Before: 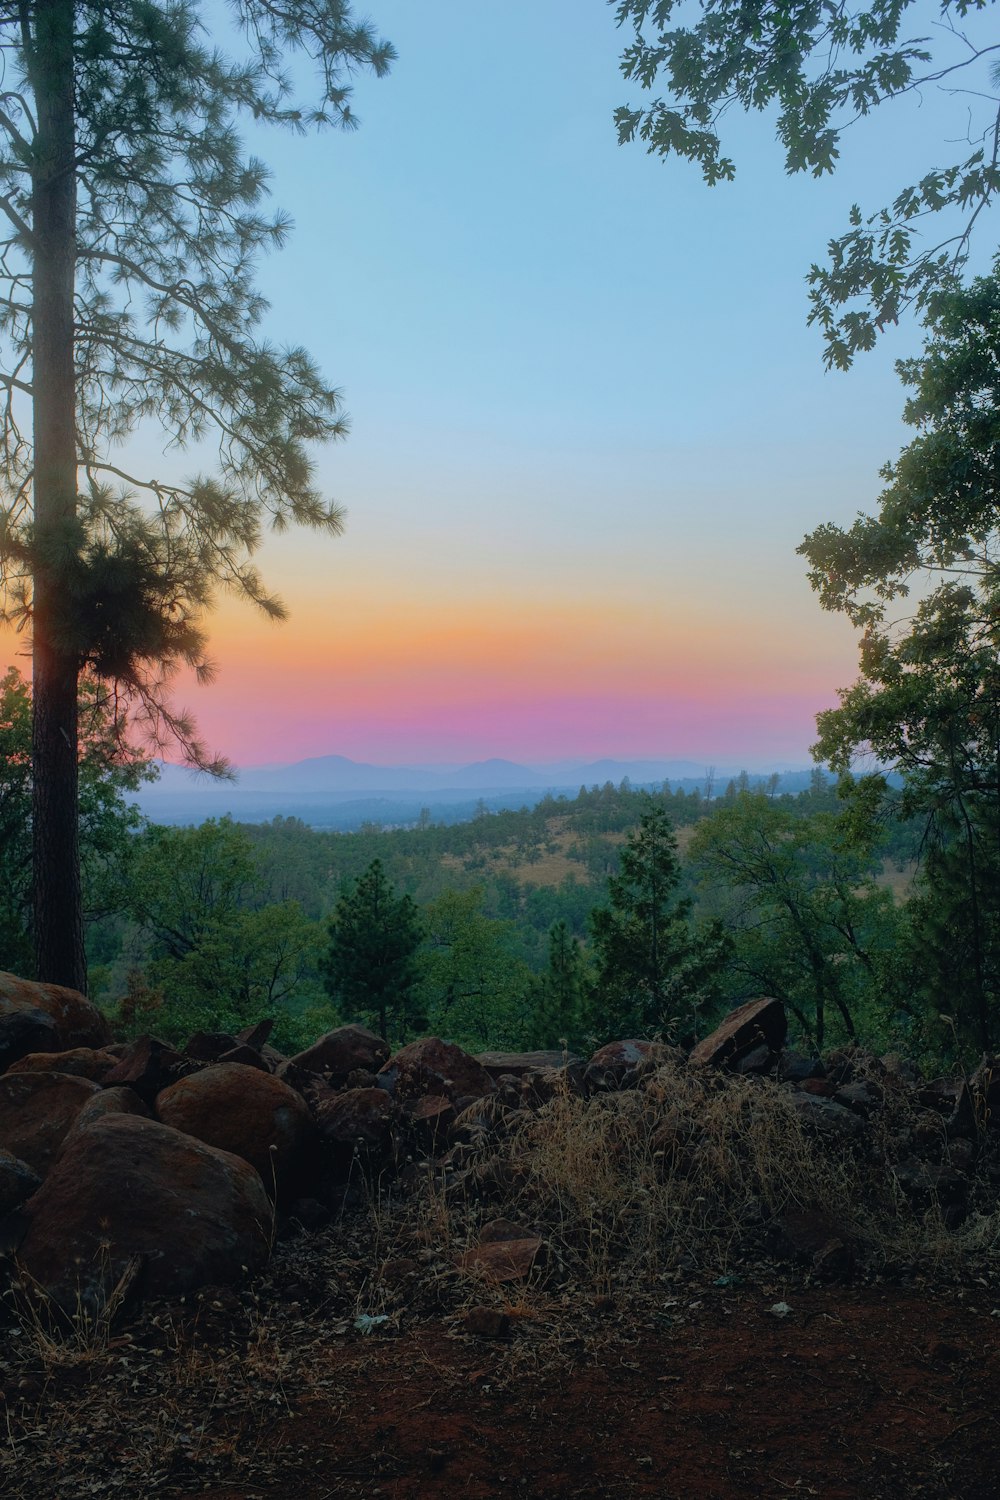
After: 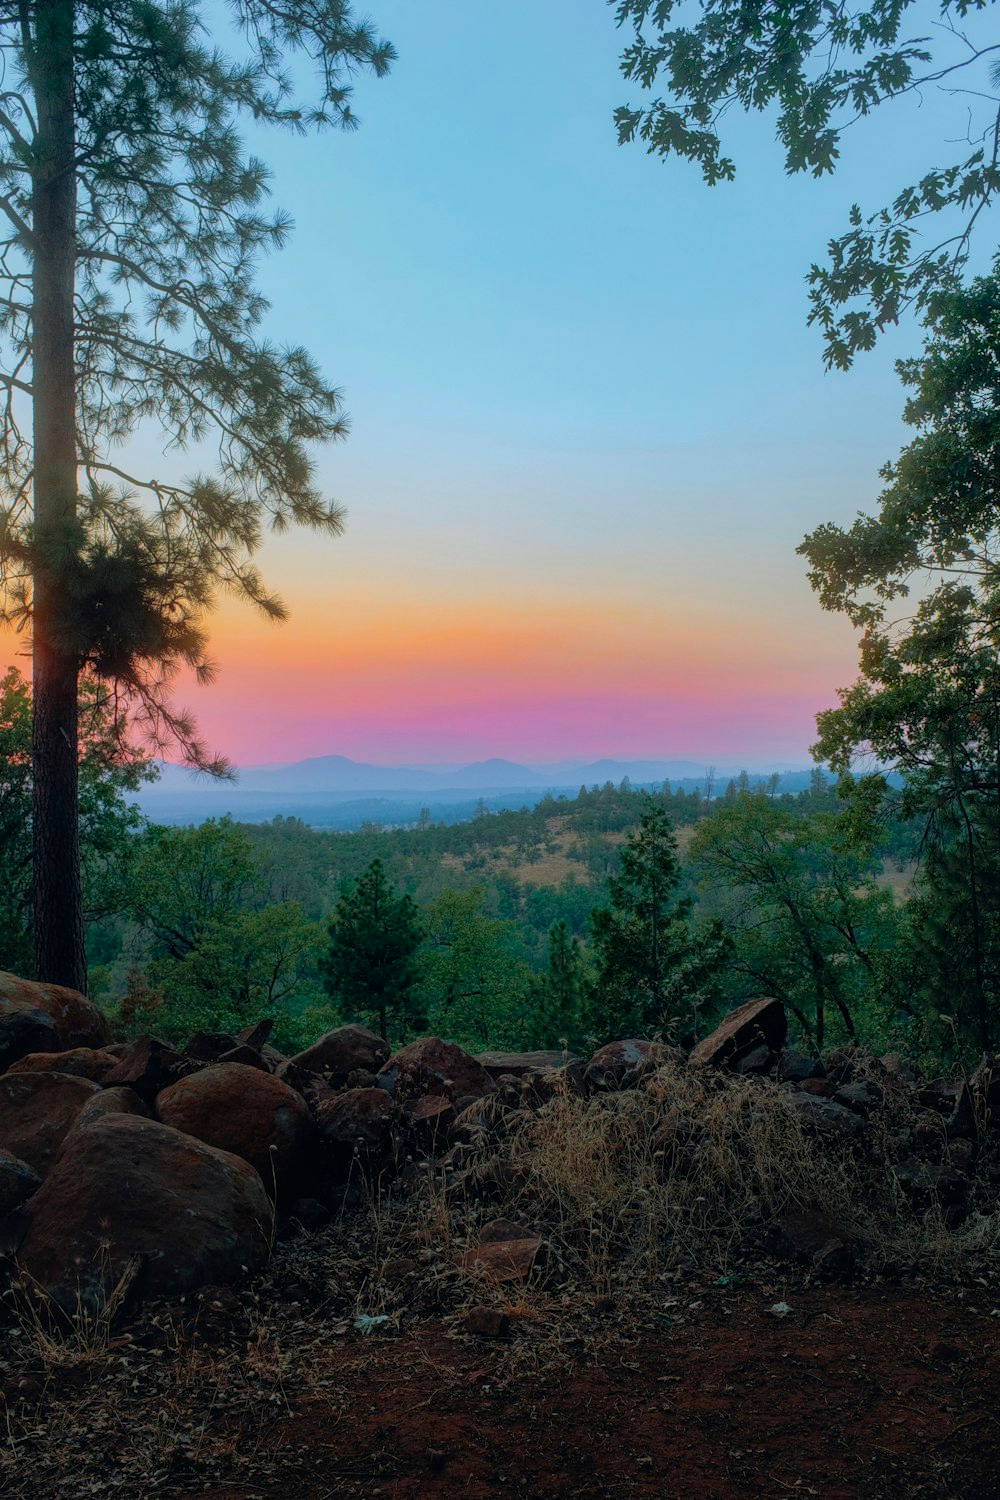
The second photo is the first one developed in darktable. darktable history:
local contrast: on, module defaults
exposure: exposure -0.049 EV, compensate highlight preservation false
